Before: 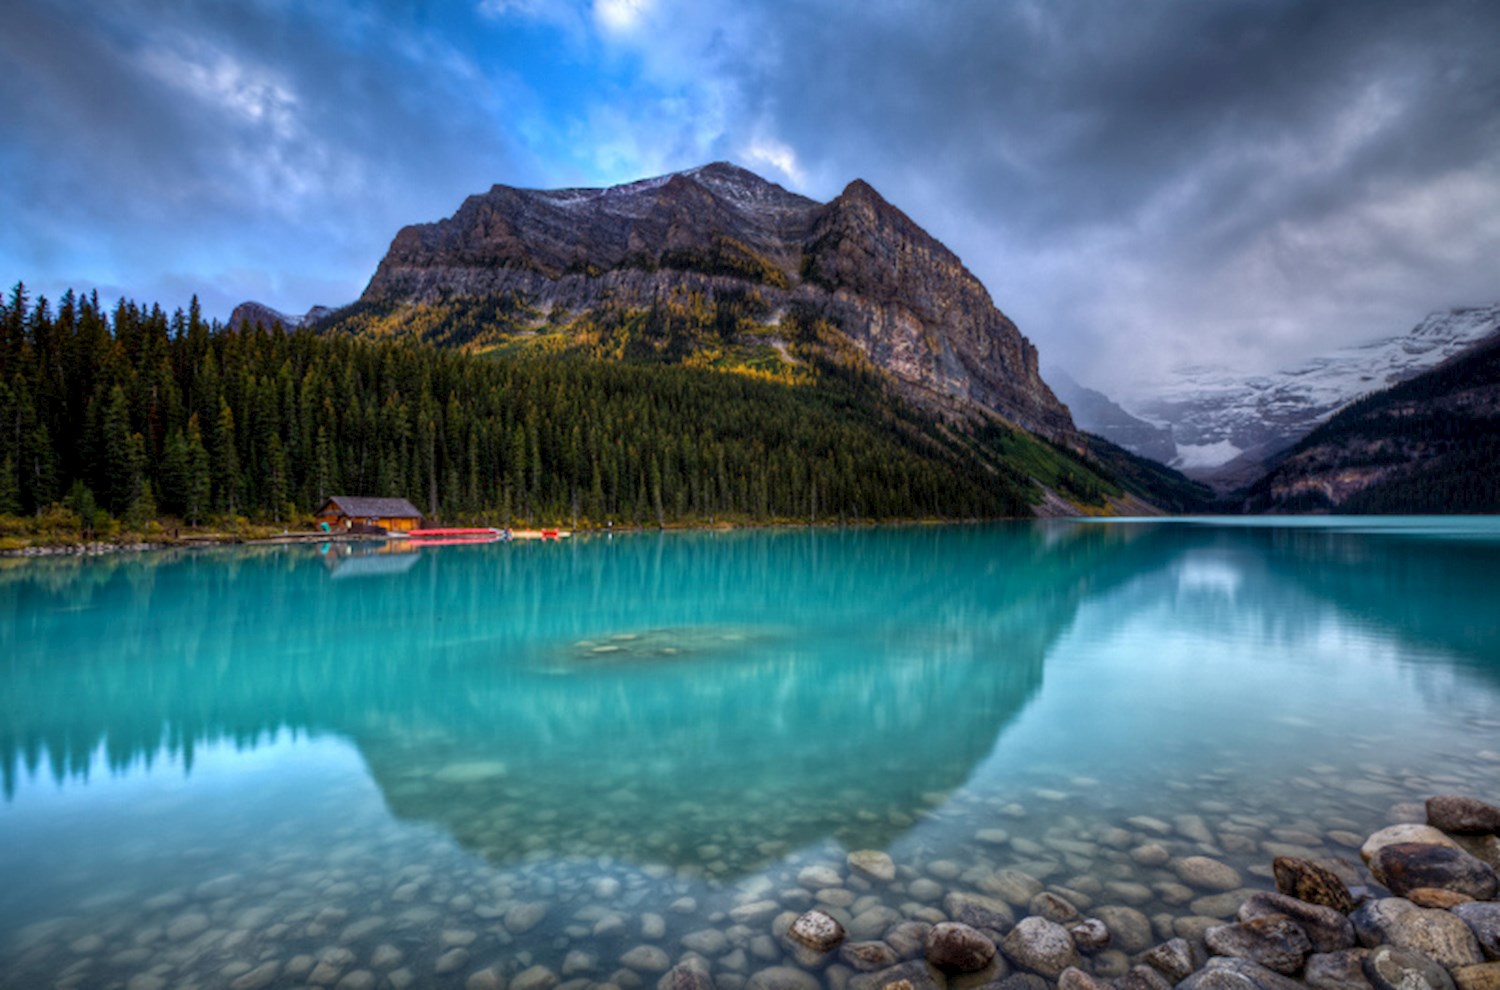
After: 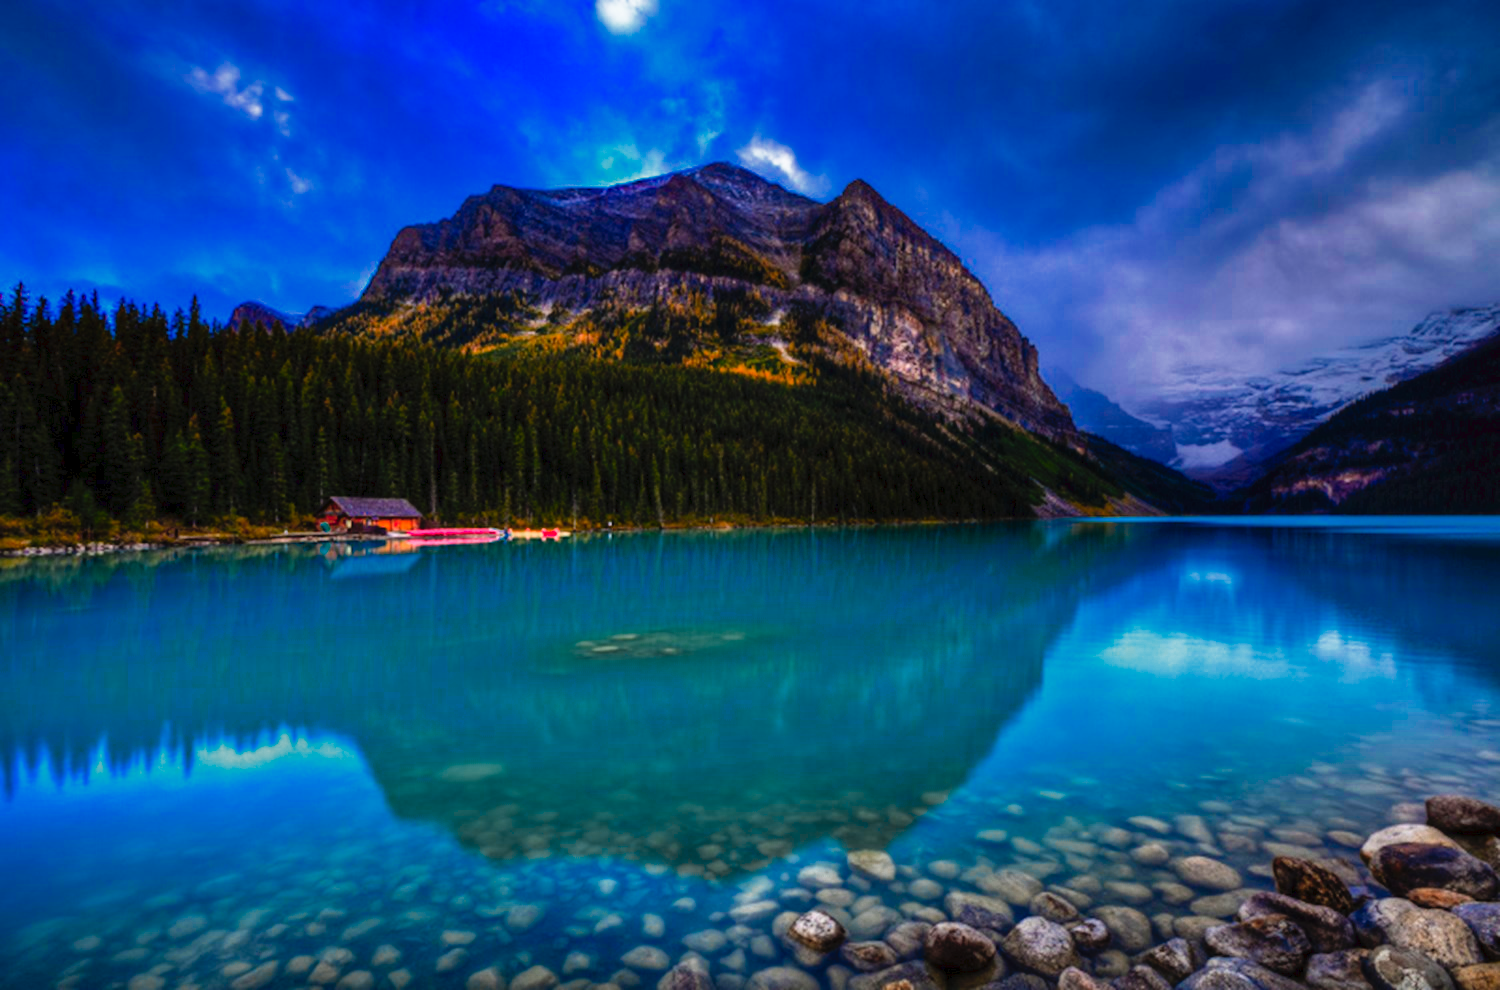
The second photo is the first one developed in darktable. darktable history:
tone curve: curves: ch0 [(0, 0) (0.003, 0.023) (0.011, 0.024) (0.025, 0.028) (0.044, 0.035) (0.069, 0.043) (0.1, 0.052) (0.136, 0.063) (0.177, 0.094) (0.224, 0.145) (0.277, 0.209) (0.335, 0.281) (0.399, 0.364) (0.468, 0.453) (0.543, 0.553) (0.623, 0.66) (0.709, 0.767) (0.801, 0.88) (0.898, 0.968) (1, 1)], preserve colors none
color zones: curves: ch0 [(0, 0.553) (0.123, 0.58) (0.23, 0.419) (0.468, 0.155) (0.605, 0.132) (0.723, 0.063) (0.833, 0.172) (0.921, 0.468)]; ch1 [(0.025, 0.645) (0.229, 0.584) (0.326, 0.551) (0.537, 0.446) (0.599, 0.911) (0.708, 1) (0.805, 0.944)]; ch2 [(0.086, 0.468) (0.254, 0.464) (0.638, 0.564) (0.702, 0.592) (0.768, 0.564)]
shadows and highlights: shadows 37.27, highlights -28.18, soften with gaussian
